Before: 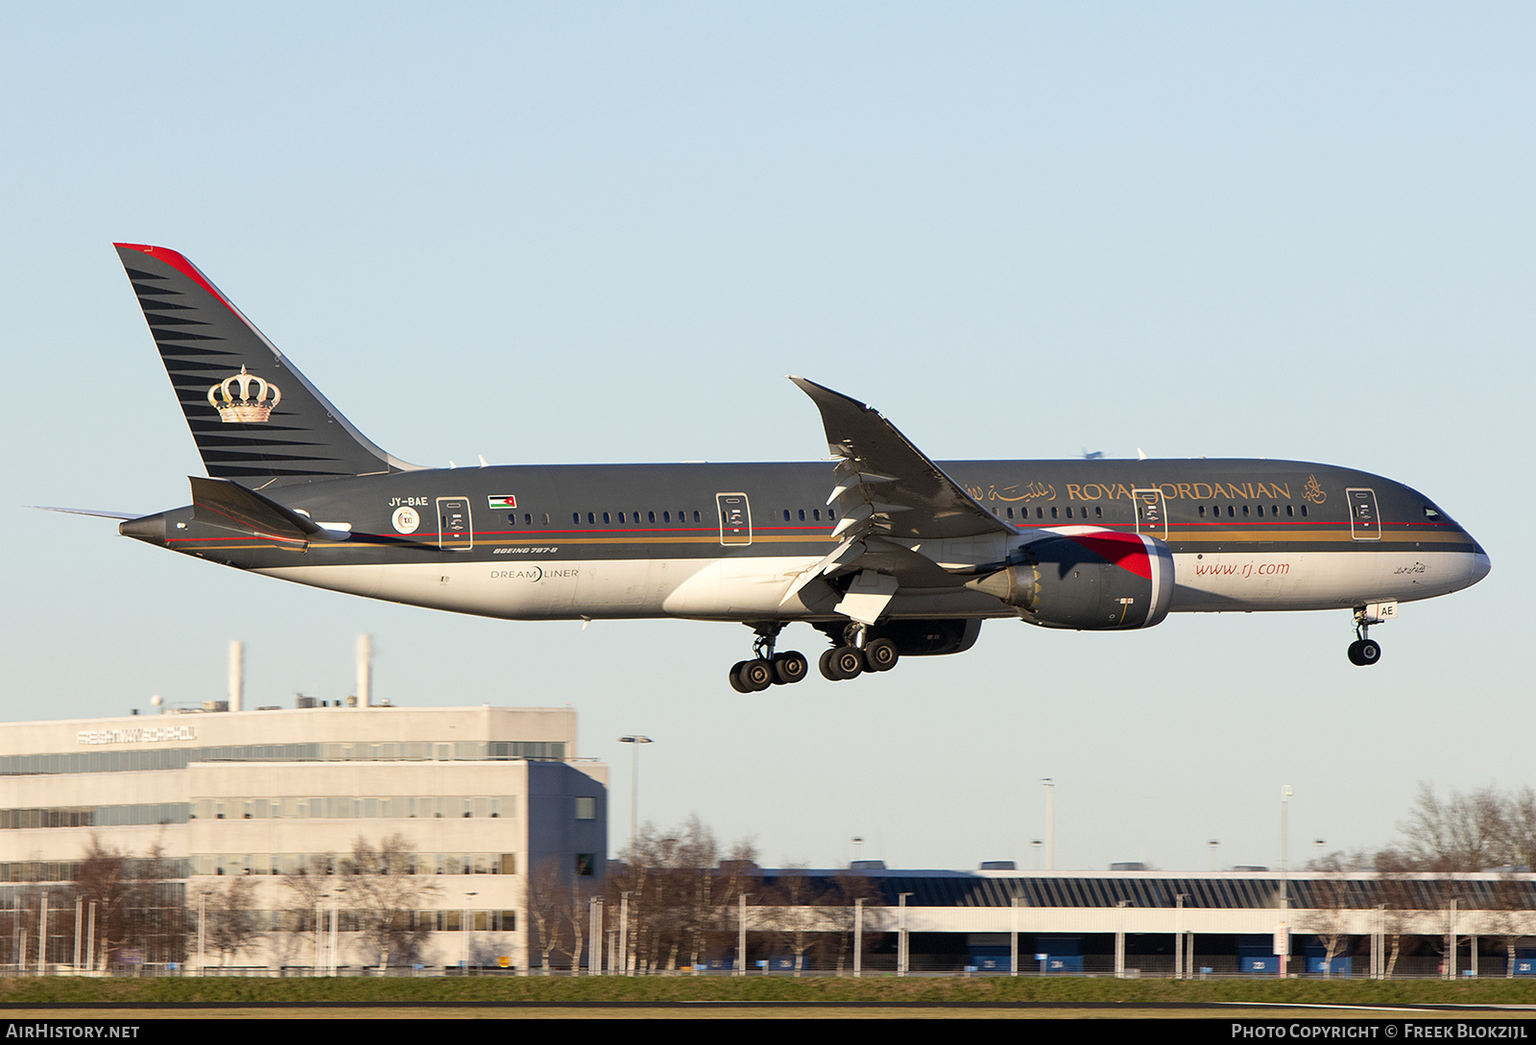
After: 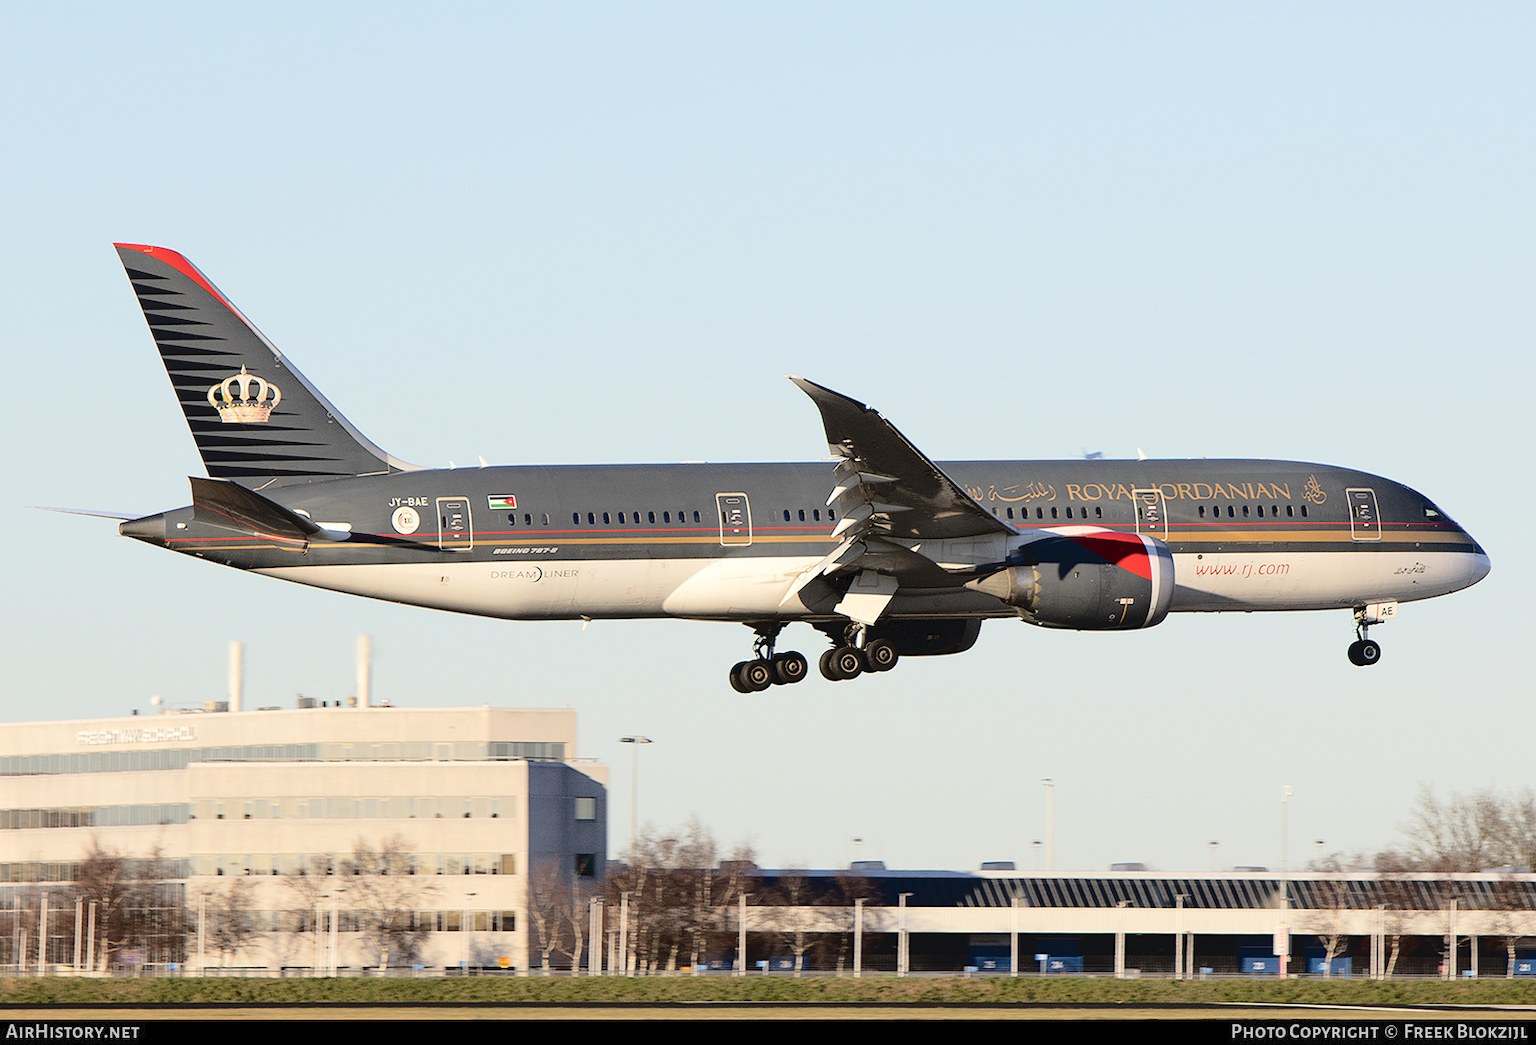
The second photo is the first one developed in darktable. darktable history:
tone curve: curves: ch0 [(0, 0) (0.003, 0.051) (0.011, 0.052) (0.025, 0.055) (0.044, 0.062) (0.069, 0.068) (0.1, 0.077) (0.136, 0.098) (0.177, 0.145) (0.224, 0.223) (0.277, 0.314) (0.335, 0.43) (0.399, 0.518) (0.468, 0.591) (0.543, 0.656) (0.623, 0.726) (0.709, 0.809) (0.801, 0.857) (0.898, 0.918) (1, 1)], color space Lab, independent channels, preserve colors none
